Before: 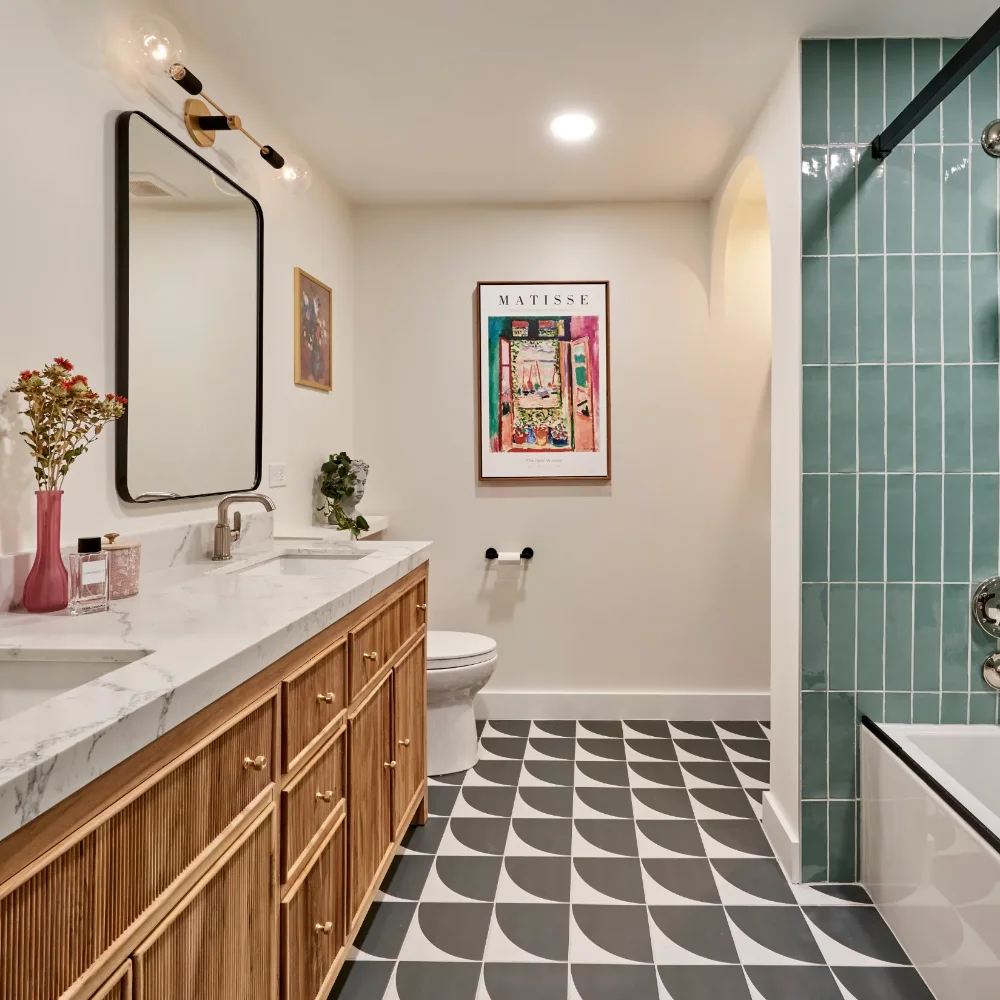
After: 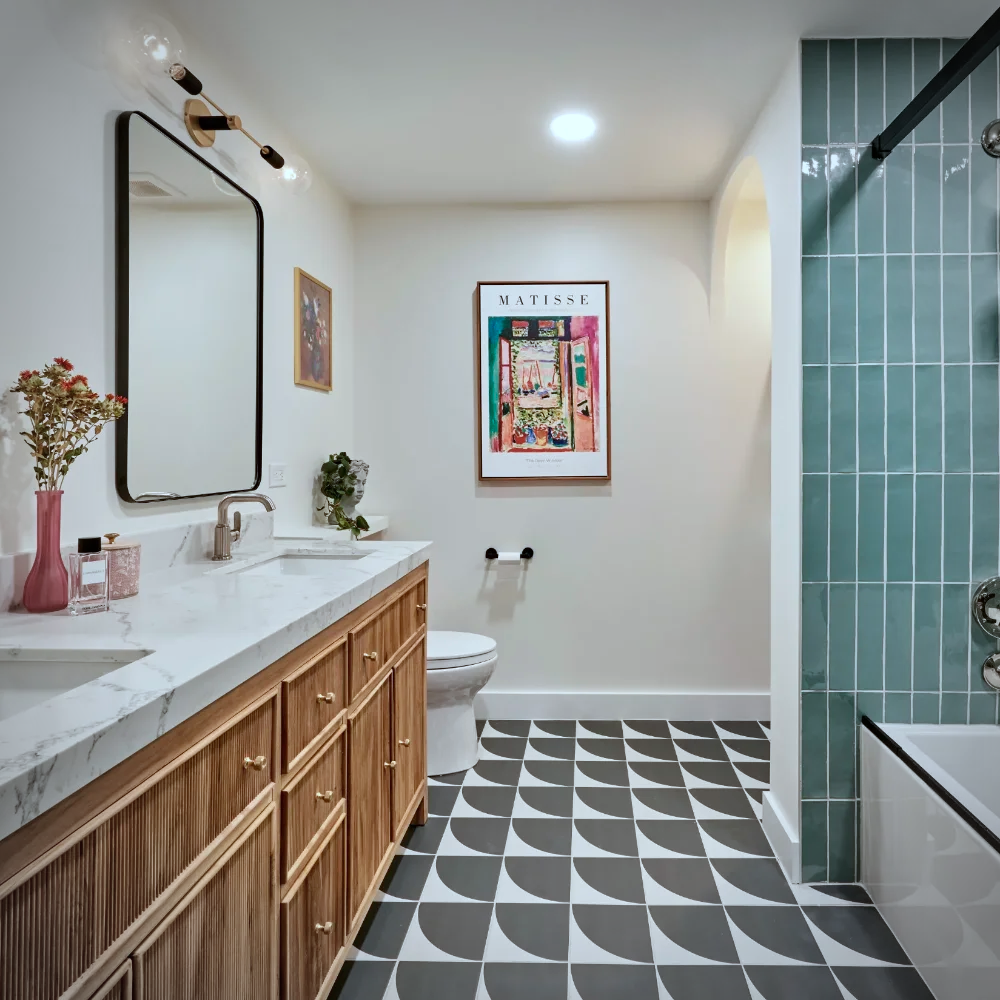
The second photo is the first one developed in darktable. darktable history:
vignetting: on, module defaults
color calibration: illuminant F (fluorescent), F source F9 (Cool White Deluxe 4150 K) – high CRI, x 0.374, y 0.373, temperature 4158.34 K
